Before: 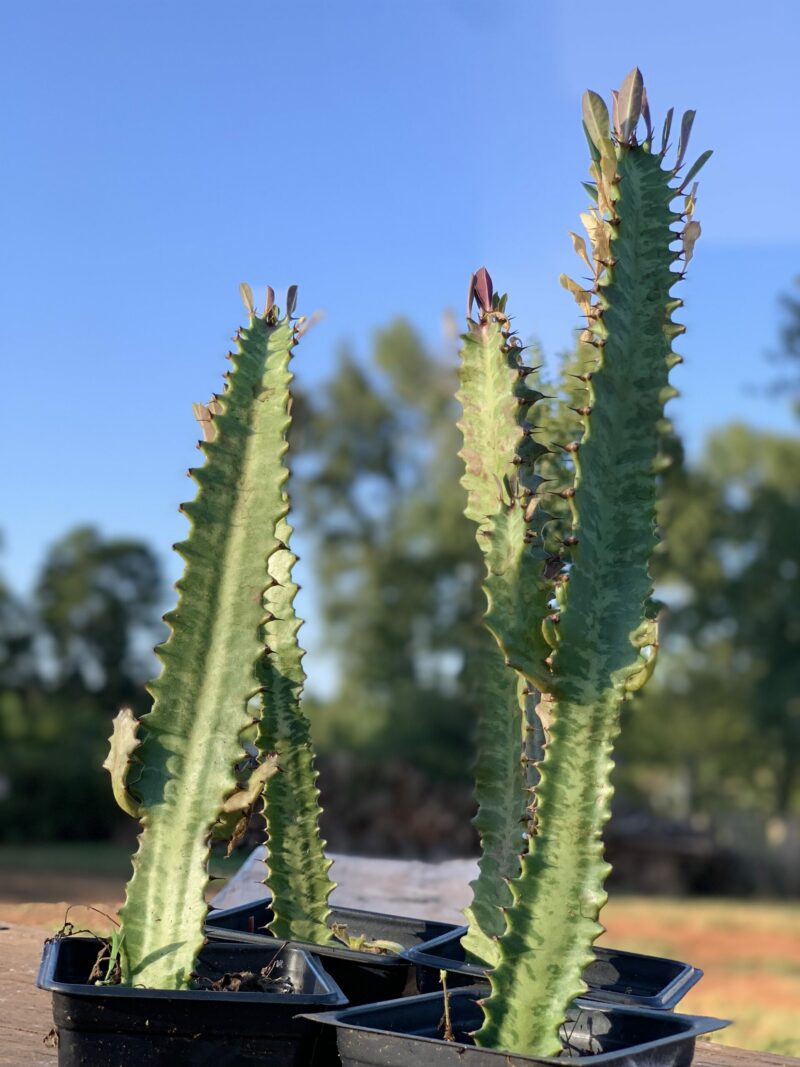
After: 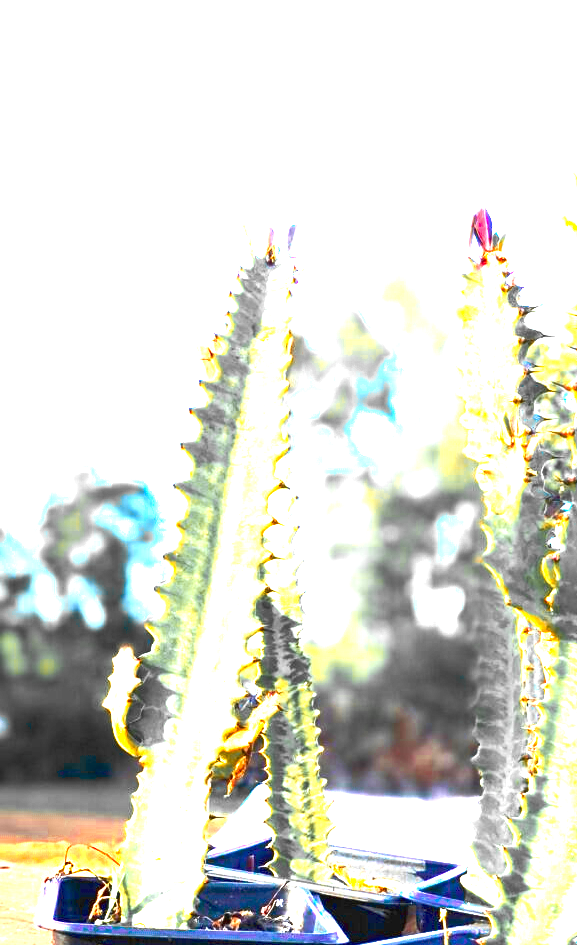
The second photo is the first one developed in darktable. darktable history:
color balance rgb: power › hue 73.34°, linear chroma grading › global chroma 9.707%, perceptual saturation grading › global saturation 25.3%, perceptual brilliance grading › global brilliance 30.132%, perceptual brilliance grading › highlights 49.69%, perceptual brilliance grading › mid-tones 49.844%, perceptual brilliance grading › shadows -21.291%, contrast -29.954%
crop: top 5.738%, right 27.856%, bottom 5.689%
exposure: black level correction 0, exposure 1.382 EV, compensate exposure bias true, compensate highlight preservation false
color zones: curves: ch0 [(0, 0.363) (0.128, 0.373) (0.25, 0.5) (0.402, 0.407) (0.521, 0.525) (0.63, 0.559) (0.729, 0.662) (0.867, 0.471)]; ch1 [(0, 0.515) (0.136, 0.618) (0.25, 0.5) (0.378, 0) (0.516, 0) (0.622, 0.593) (0.737, 0.819) (0.87, 0.593)]; ch2 [(0, 0.529) (0.128, 0.471) (0.282, 0.451) (0.386, 0.662) (0.516, 0.525) (0.633, 0.554) (0.75, 0.62) (0.875, 0.441)]
